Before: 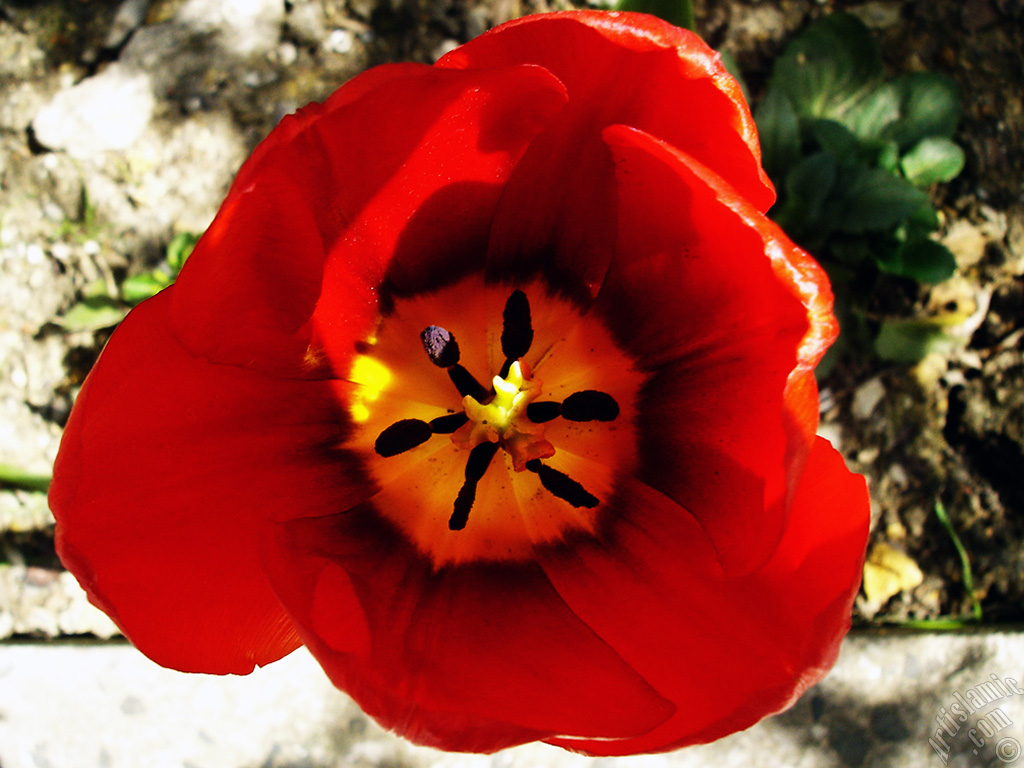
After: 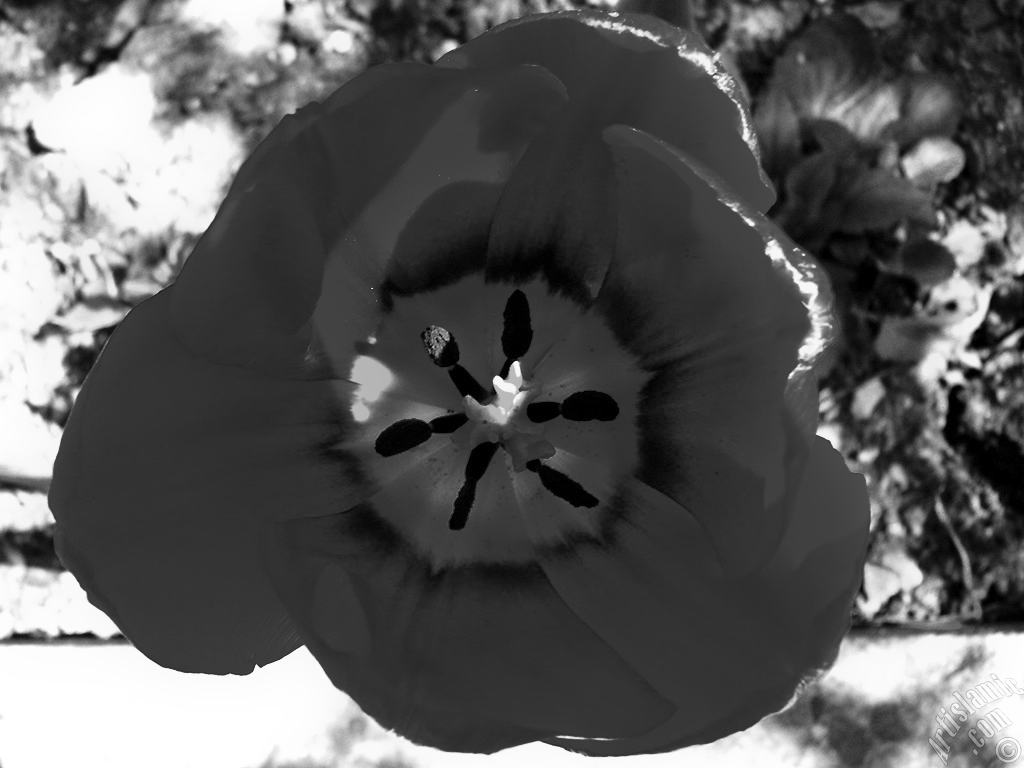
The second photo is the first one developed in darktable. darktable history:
monochrome: a 0, b 0, size 0.5, highlights 0.57
velvia: on, module defaults
exposure: black level correction 0.001, exposure 0.5 EV, compensate exposure bias true, compensate highlight preservation false
contrast brightness saturation: contrast 0.07, brightness 0.08, saturation 0.18
